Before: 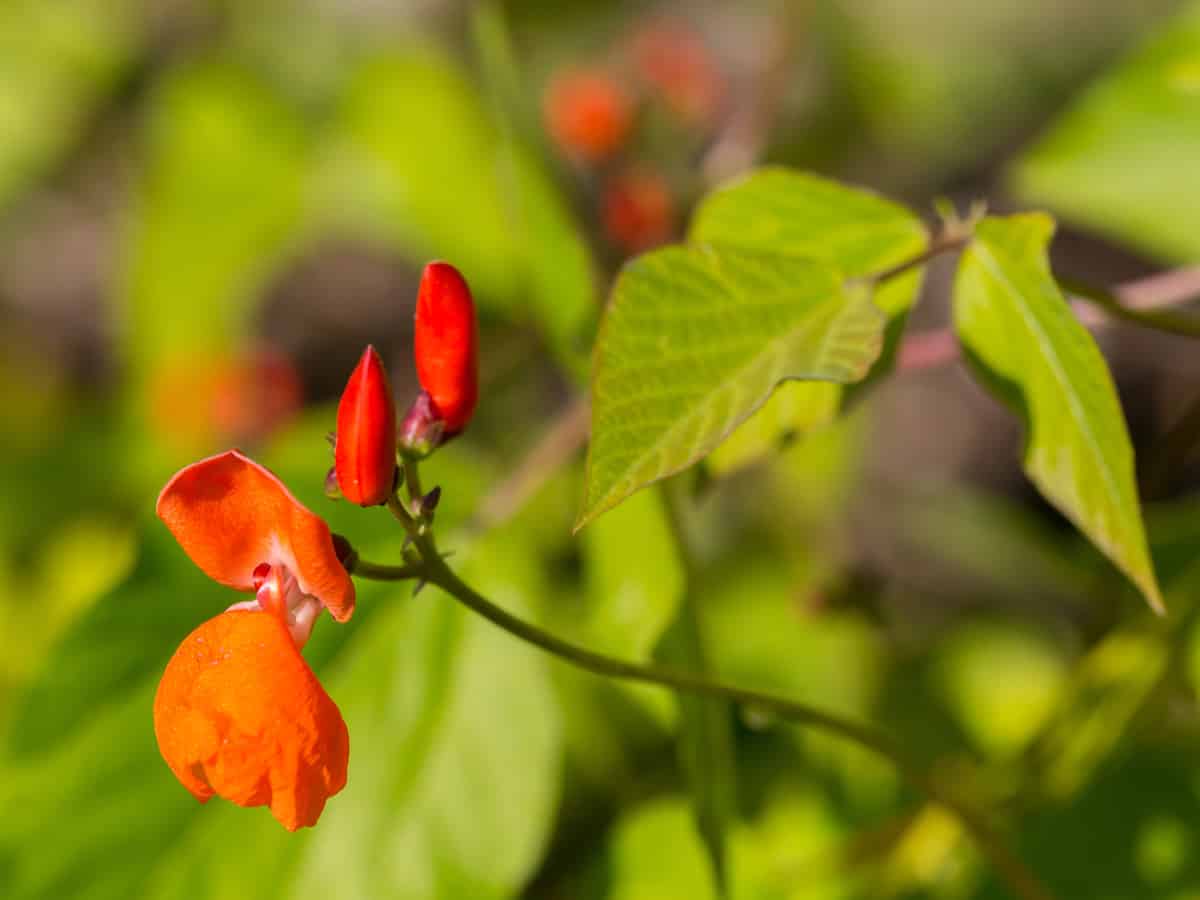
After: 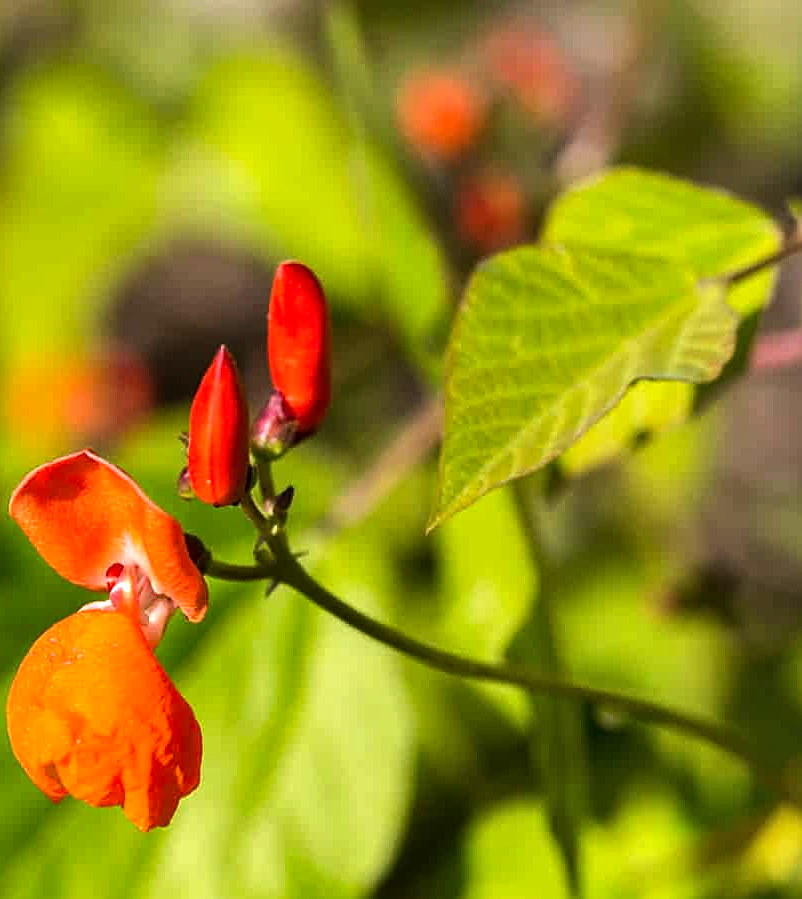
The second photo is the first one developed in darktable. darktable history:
sharpen: on, module defaults
shadows and highlights: soften with gaussian
tone equalizer: -8 EV -0.777 EV, -7 EV -0.735 EV, -6 EV -0.608 EV, -5 EV -0.386 EV, -3 EV 0.376 EV, -2 EV 0.6 EV, -1 EV 0.68 EV, +0 EV 0.762 EV, edges refinement/feathering 500, mask exposure compensation -1.57 EV, preserve details no
crop and rotate: left 12.256%, right 20.868%
